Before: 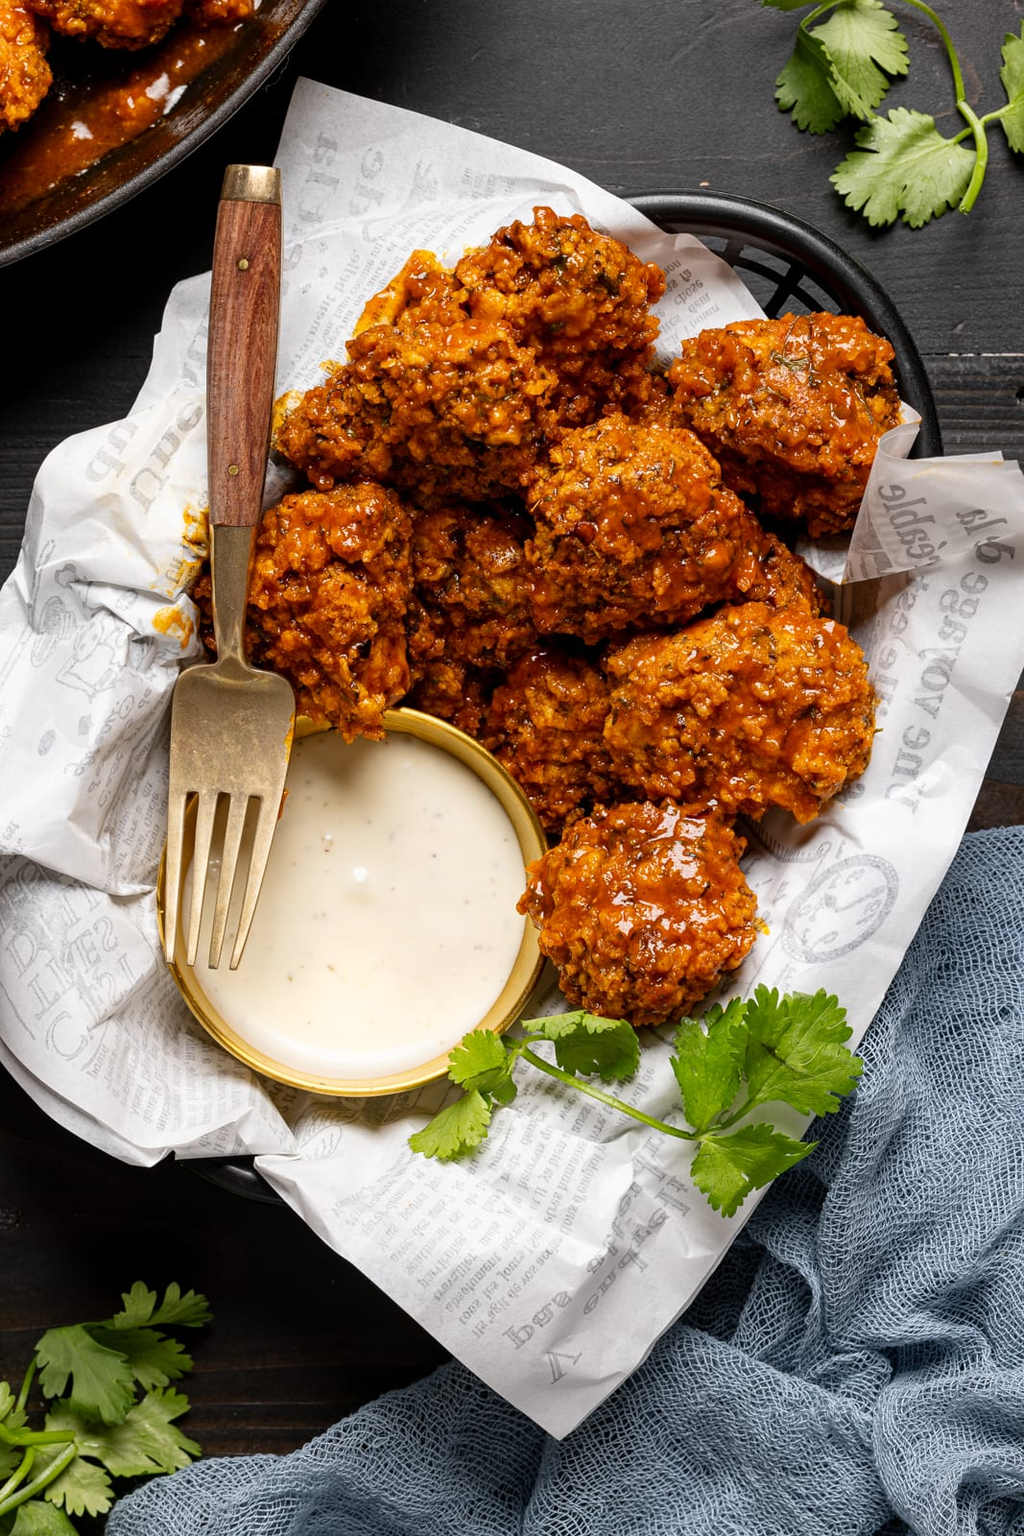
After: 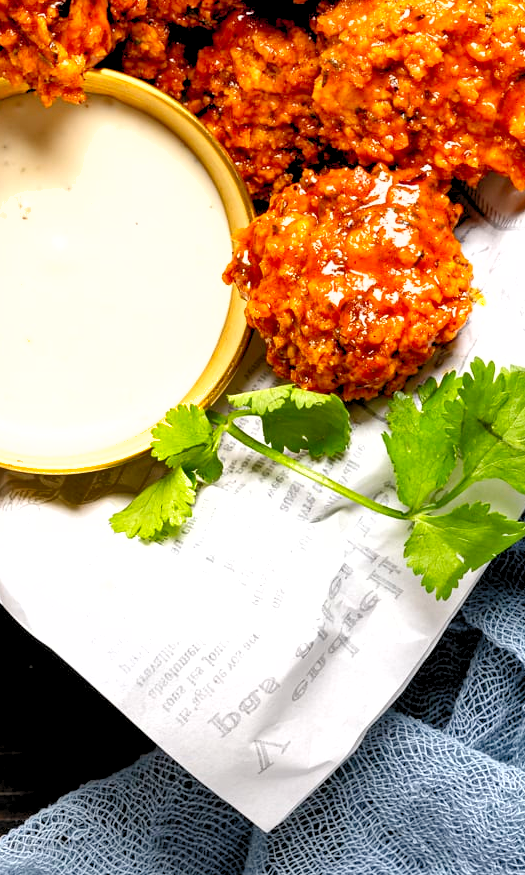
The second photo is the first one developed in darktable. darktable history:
crop: left 29.622%, top 41.778%, right 21.116%, bottom 3.517%
shadows and highlights: soften with gaussian
levels: black 0.051%, levels [0.036, 0.364, 0.827]
tone equalizer: on, module defaults
